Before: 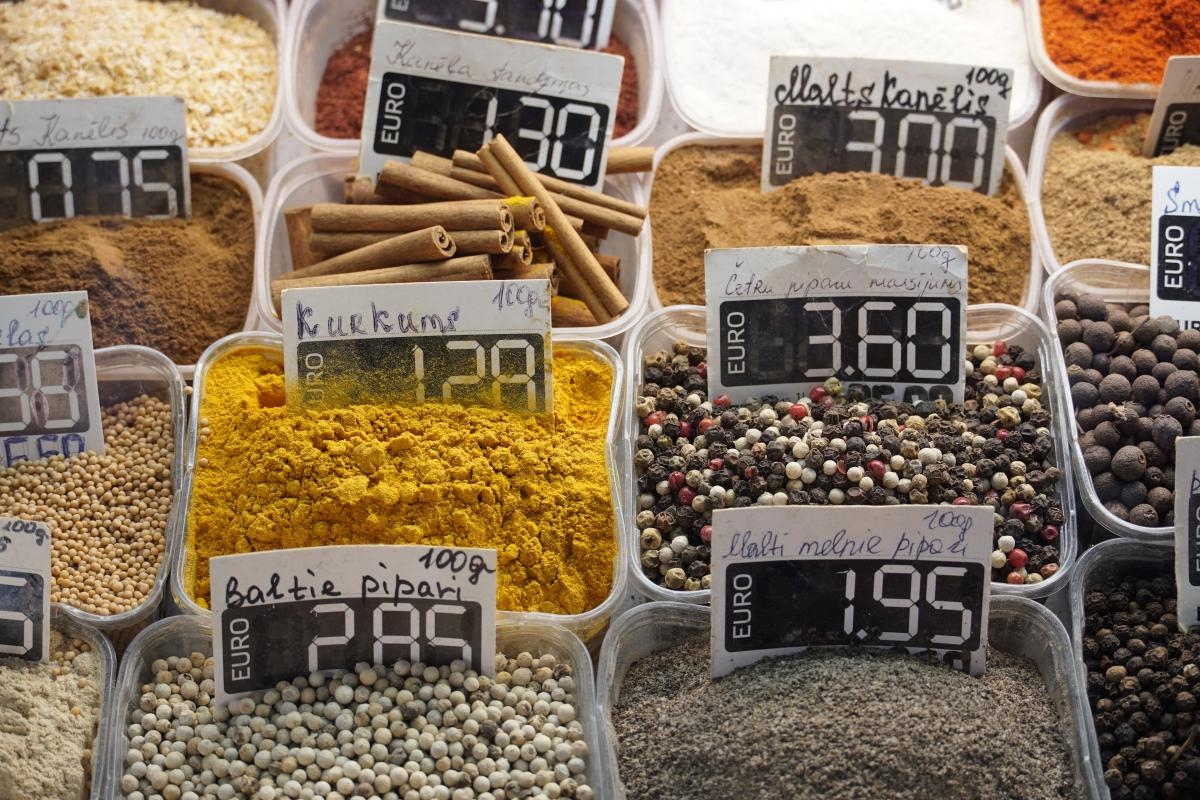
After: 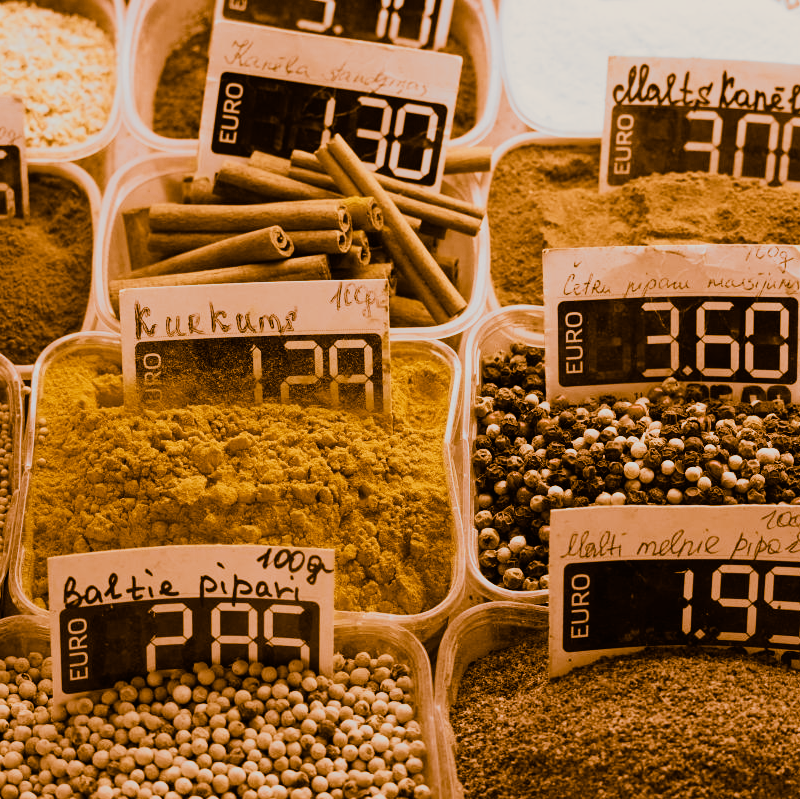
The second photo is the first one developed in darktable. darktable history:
split-toning: shadows › hue 26°, shadows › saturation 0.92, highlights › hue 40°, highlights › saturation 0.92, balance -63, compress 0%
crop and rotate: left 13.537%, right 19.796%
sigmoid: skew -0.2, preserve hue 0%, red attenuation 0.1, red rotation 0.035, green attenuation 0.1, green rotation -0.017, blue attenuation 0.15, blue rotation -0.052, base primaries Rec2020
